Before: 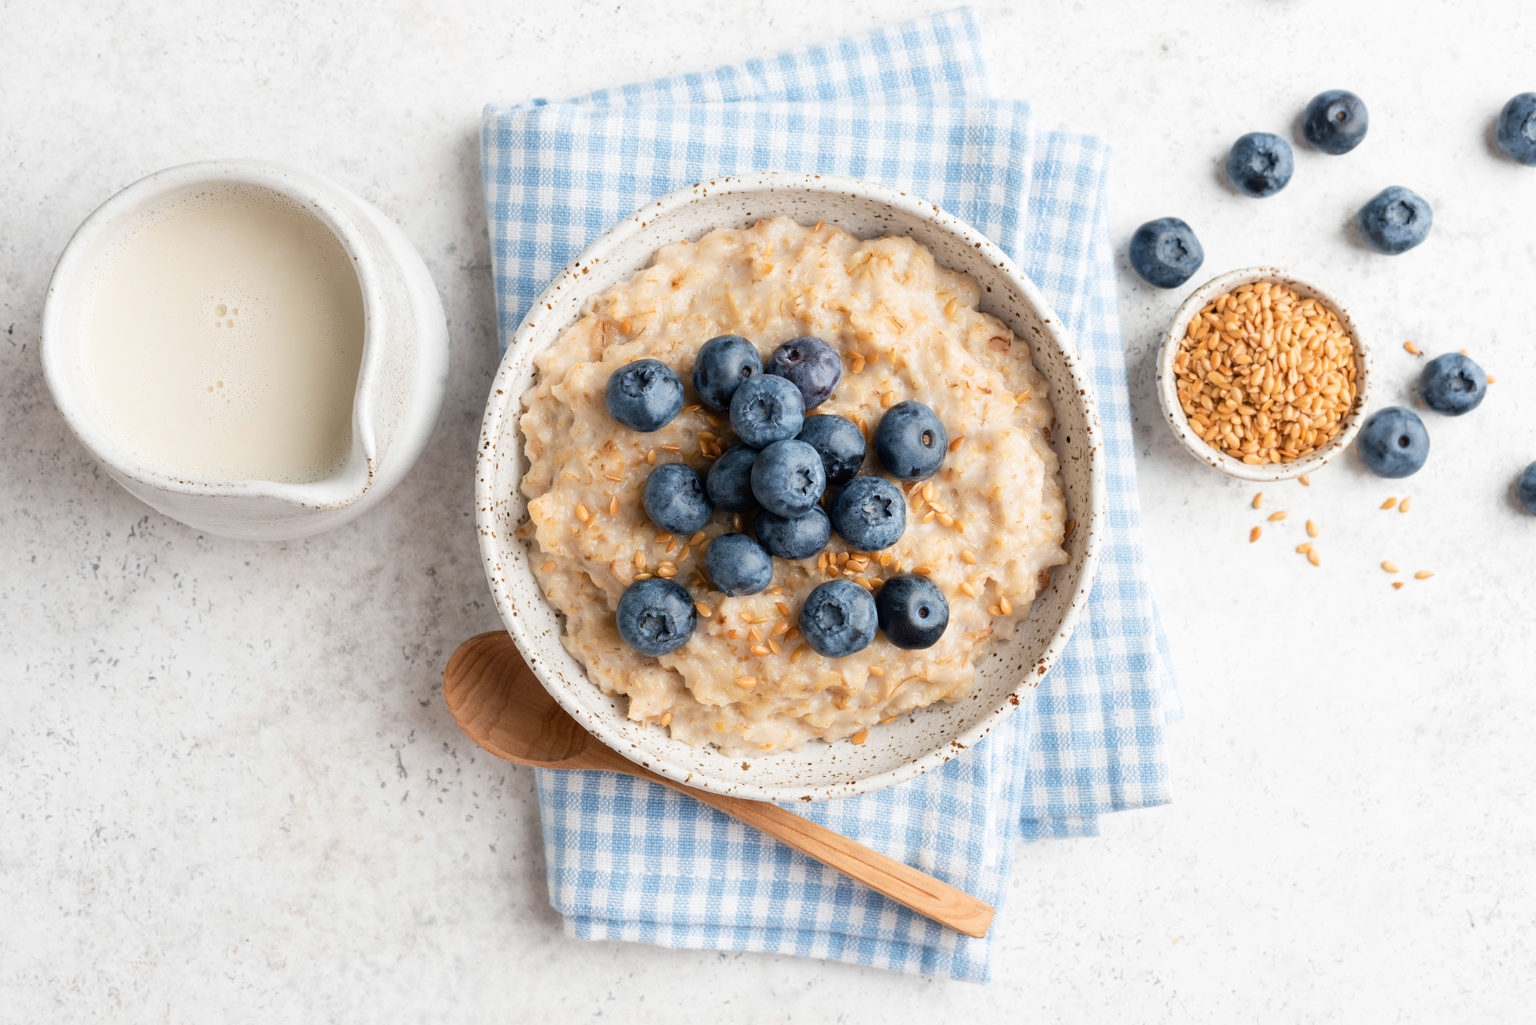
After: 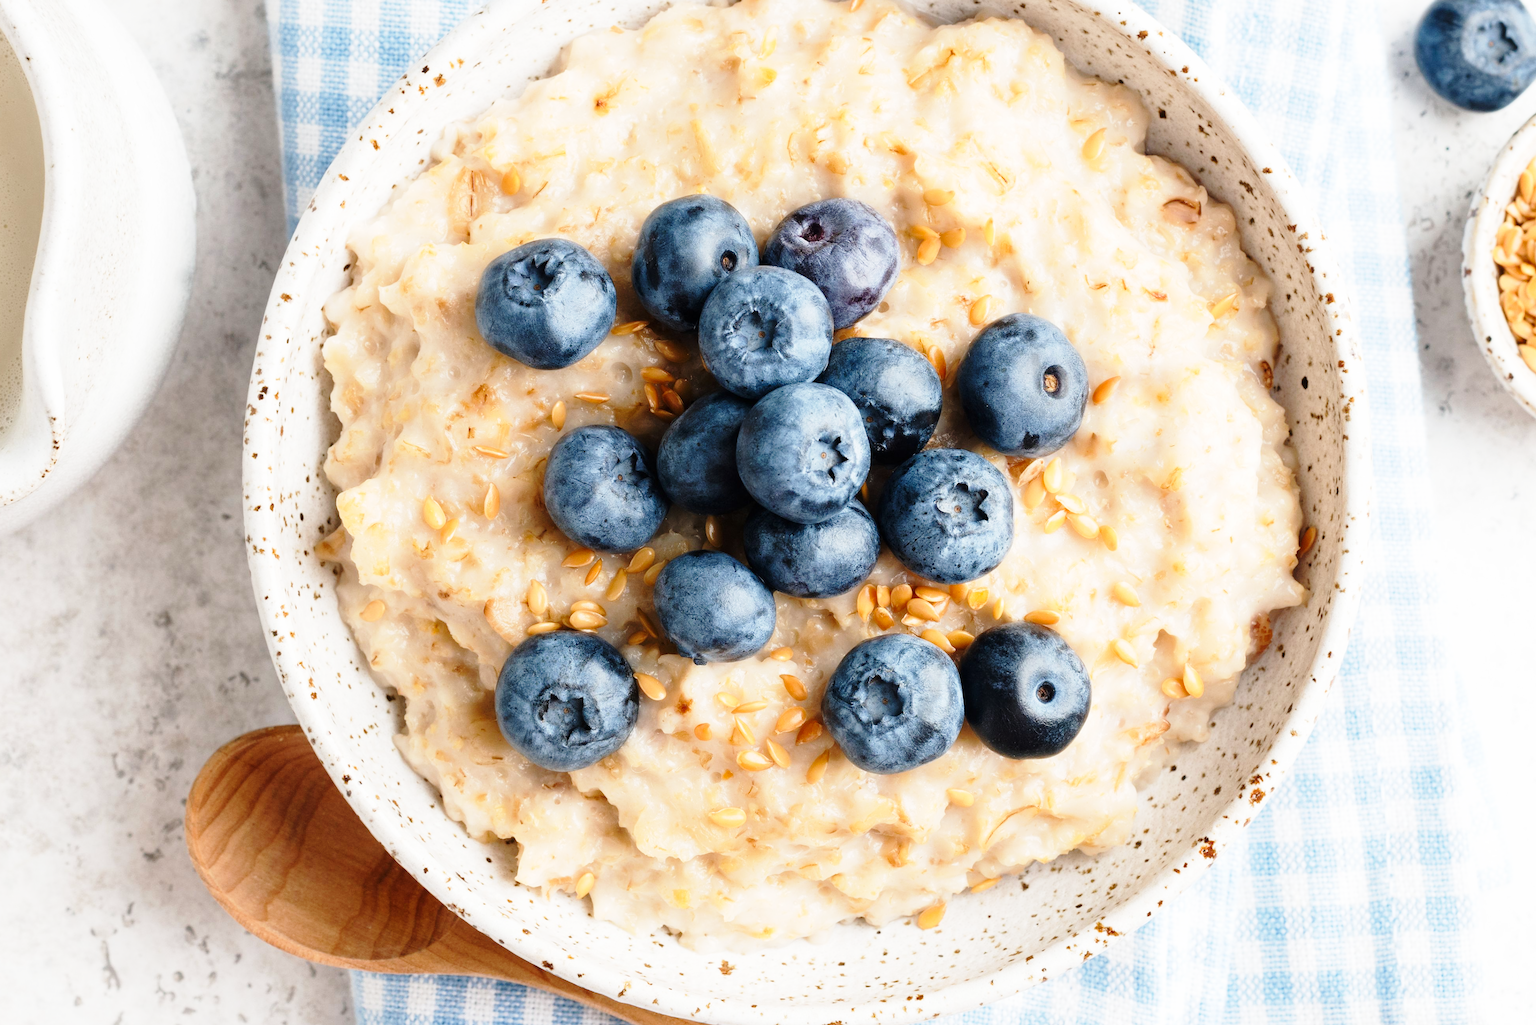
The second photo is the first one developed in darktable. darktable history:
crop and rotate: left 22.13%, top 22.054%, right 22.026%, bottom 22.102%
base curve: curves: ch0 [(0, 0) (0.028, 0.03) (0.121, 0.232) (0.46, 0.748) (0.859, 0.968) (1, 1)], preserve colors none
